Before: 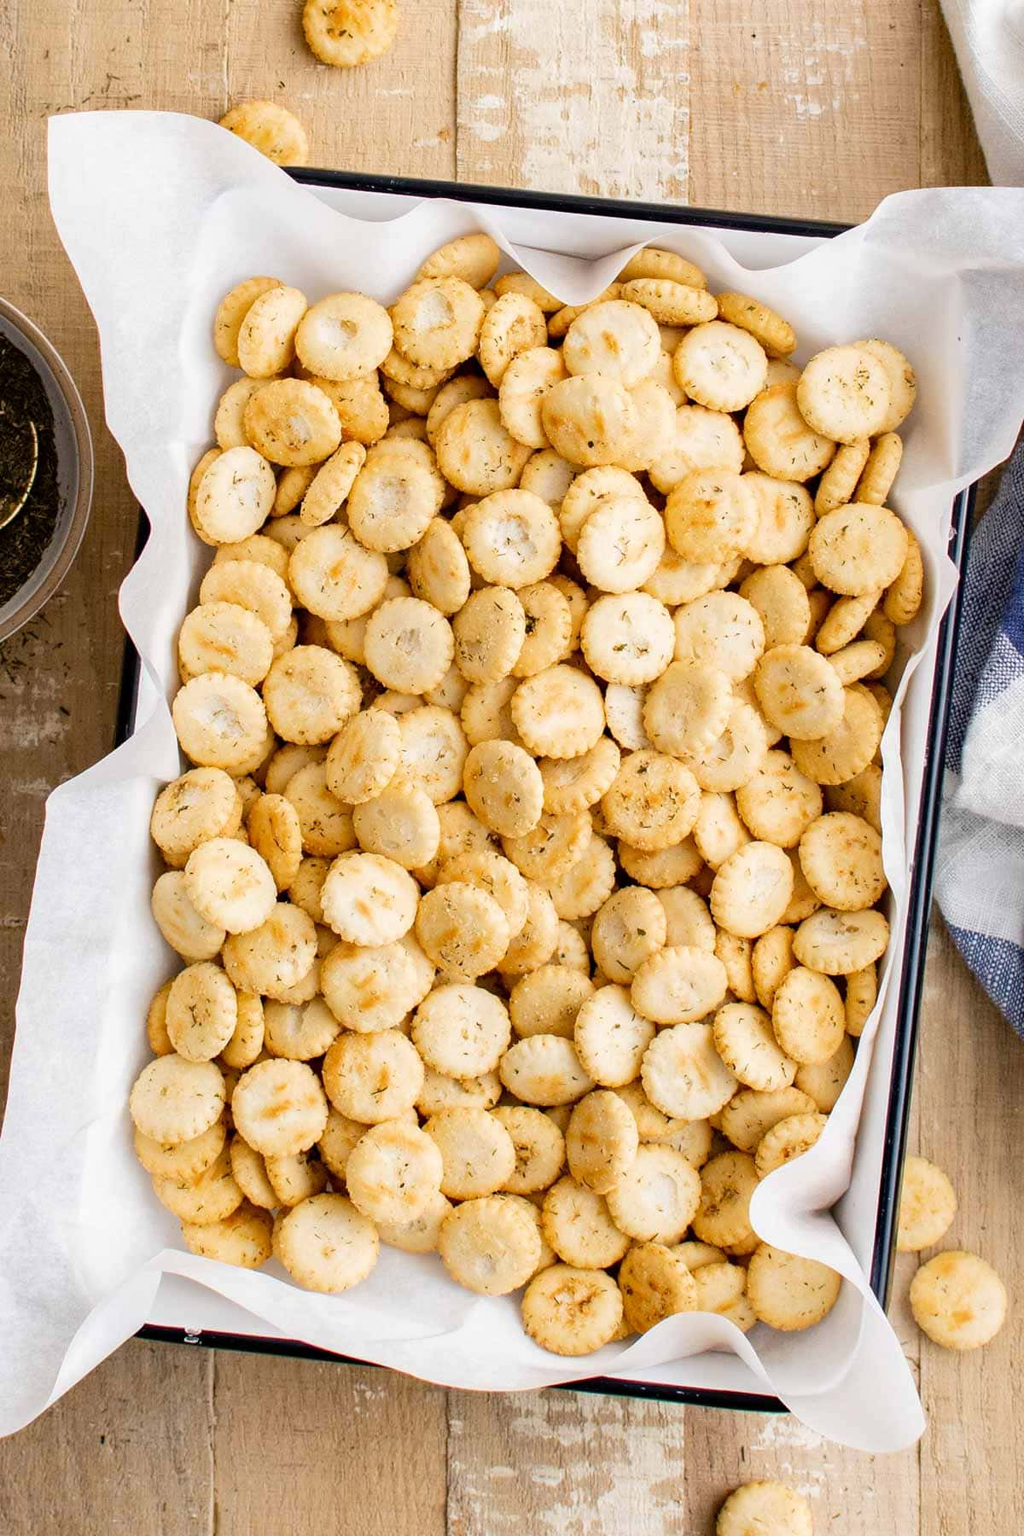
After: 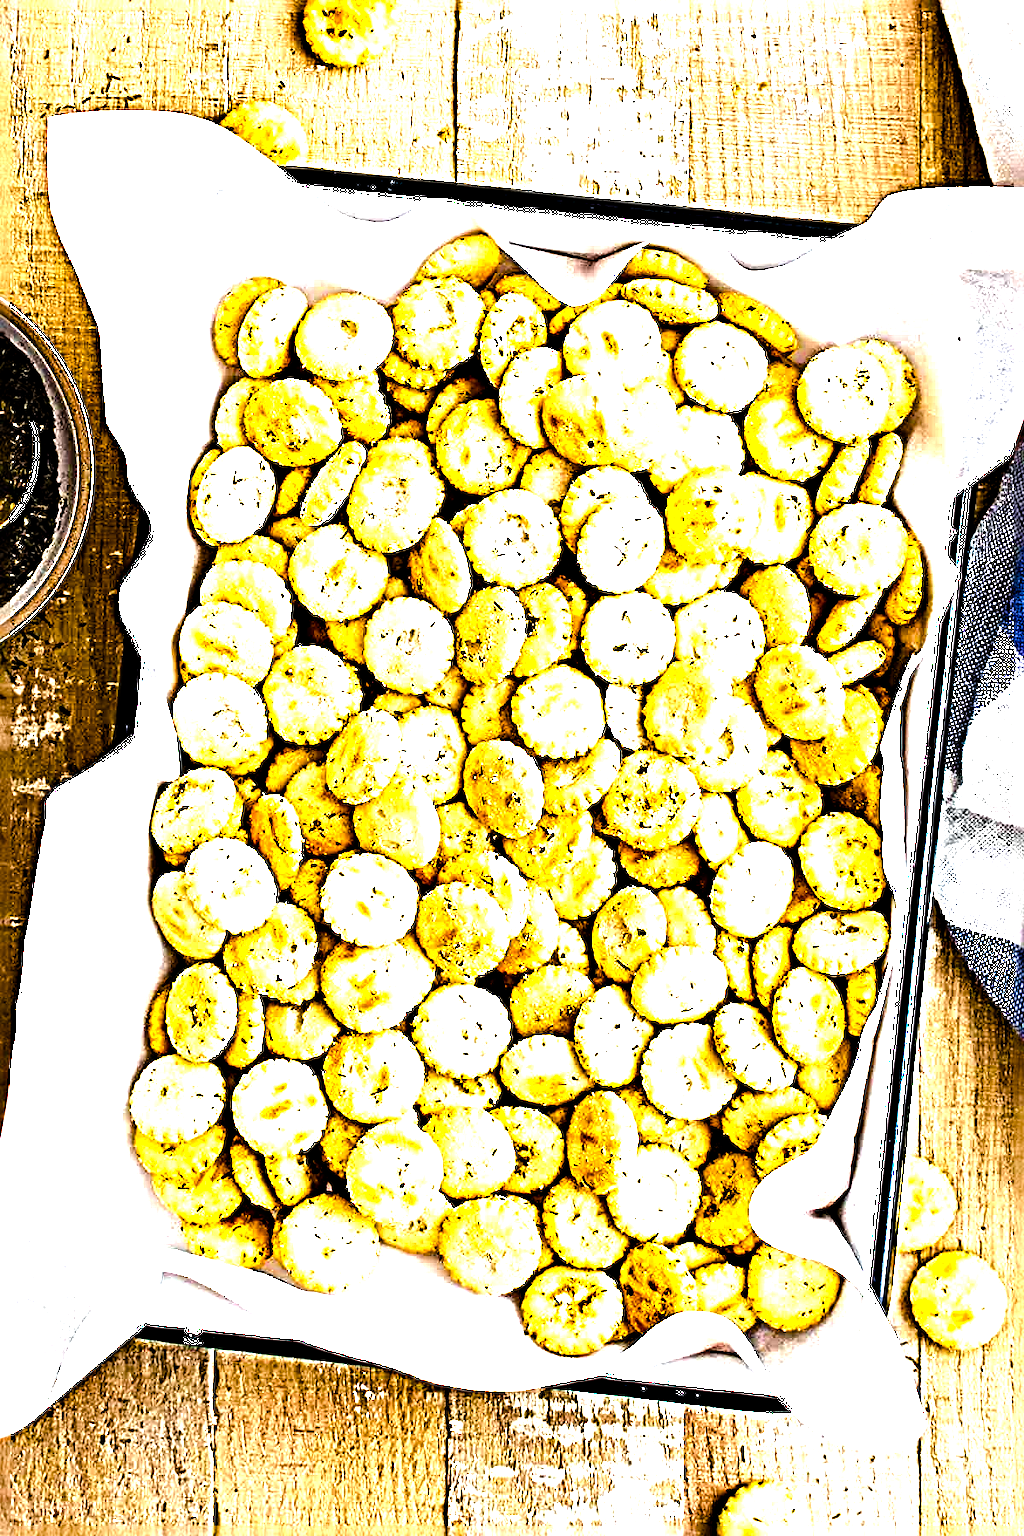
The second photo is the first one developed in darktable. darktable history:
color balance rgb: shadows lift › hue 84.91°, linear chroma grading › global chroma 15.469%, perceptual saturation grading › global saturation 20%, perceptual saturation grading › highlights -14.012%, perceptual saturation grading › shadows 49.542%, perceptual brilliance grading › highlights 18.223%, perceptual brilliance grading › mid-tones 32.719%, perceptual brilliance grading › shadows -31.373%, global vibrance 25.065%, contrast 9.792%
contrast equalizer: octaves 7, y [[0.6 ×6], [0.55 ×6], [0 ×6], [0 ×6], [0 ×6]]
exposure: black level correction -0.005, exposure 0.621 EV, compensate highlight preservation false
sharpen: radius 6.269, amount 1.813, threshold 0.212
